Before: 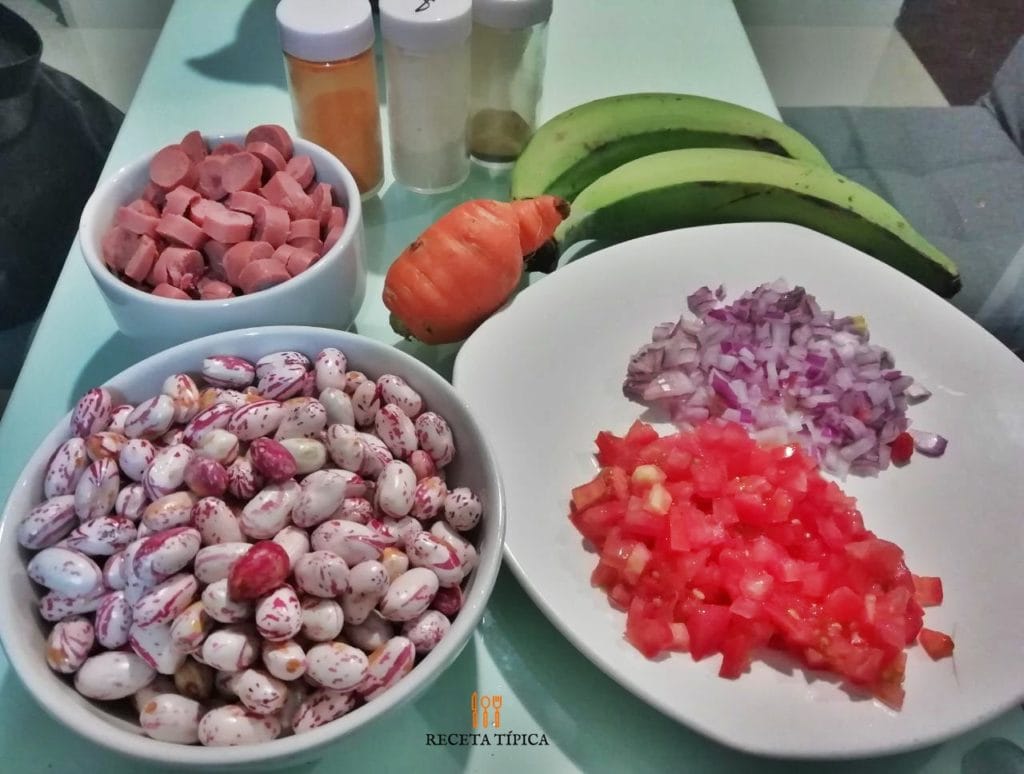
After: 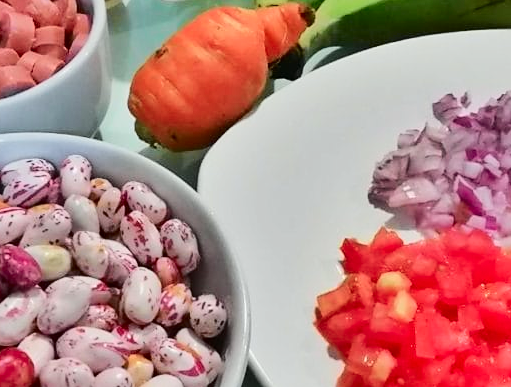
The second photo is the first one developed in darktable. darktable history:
crop: left 25%, top 25%, right 25%, bottom 25%
tone curve: curves: ch0 [(0, 0.003) (0.113, 0.081) (0.207, 0.184) (0.515, 0.612) (0.712, 0.793) (0.984, 0.961)]; ch1 [(0, 0) (0.172, 0.123) (0.317, 0.272) (0.414, 0.382) (0.476, 0.479) (0.505, 0.498) (0.534, 0.534) (0.621, 0.65) (0.709, 0.764) (1, 1)]; ch2 [(0, 0) (0.411, 0.424) (0.505, 0.505) (0.521, 0.524) (0.537, 0.57) (0.65, 0.699) (1, 1)], color space Lab, independent channels, preserve colors none
sharpen: radius 1.559, amount 0.373, threshold 1.271
